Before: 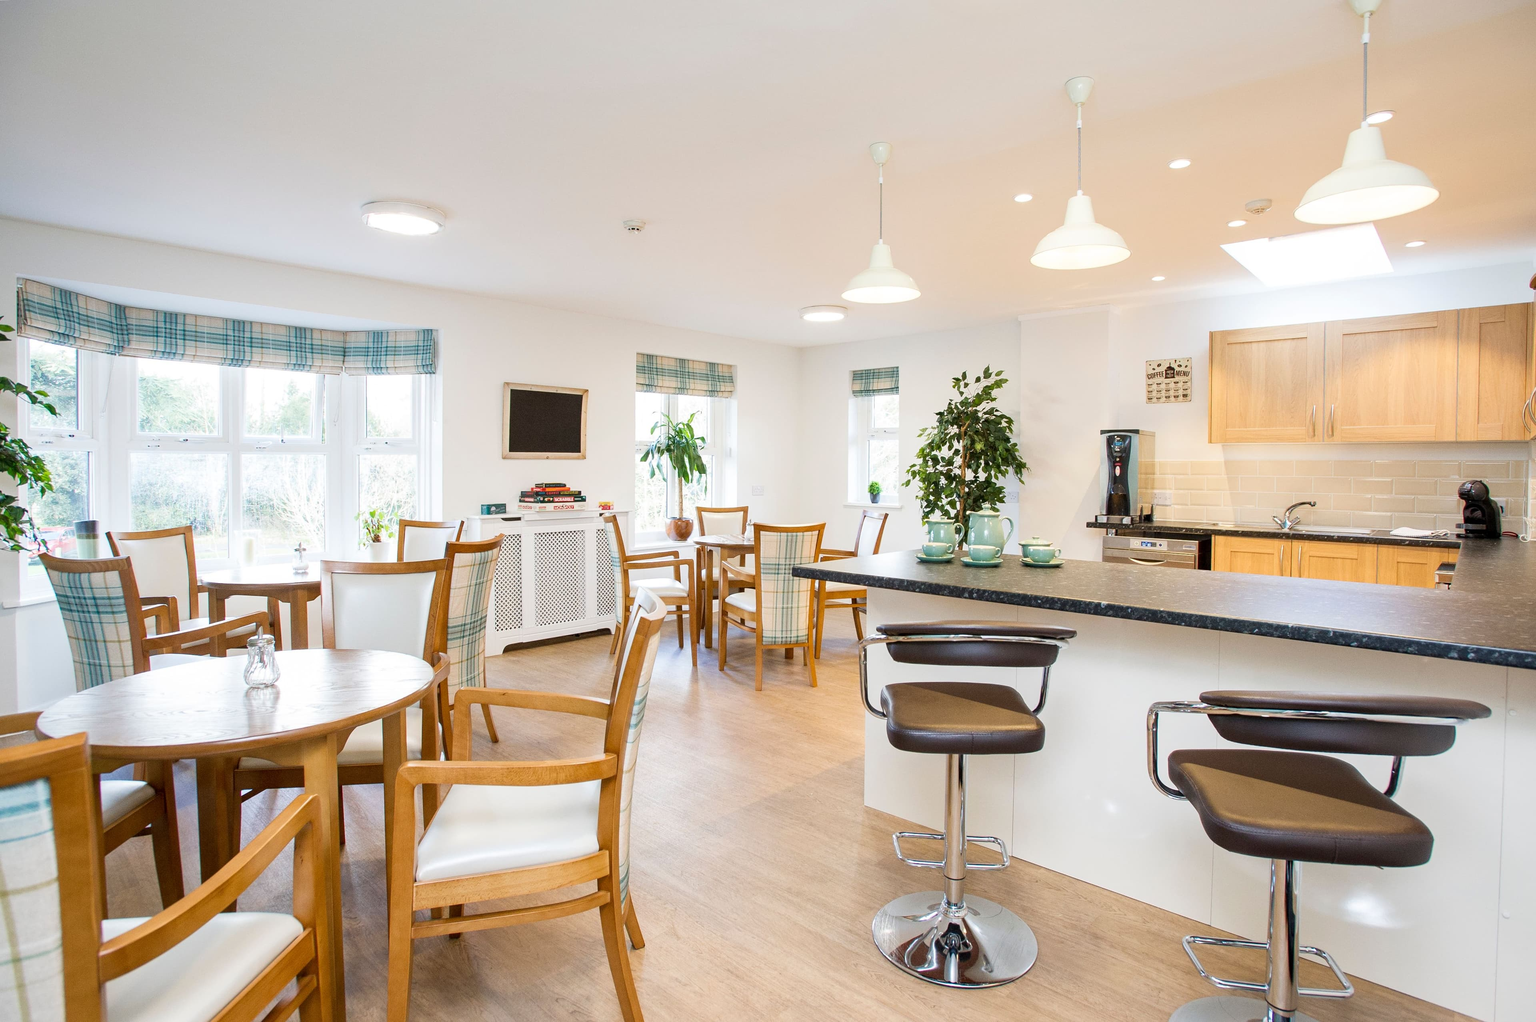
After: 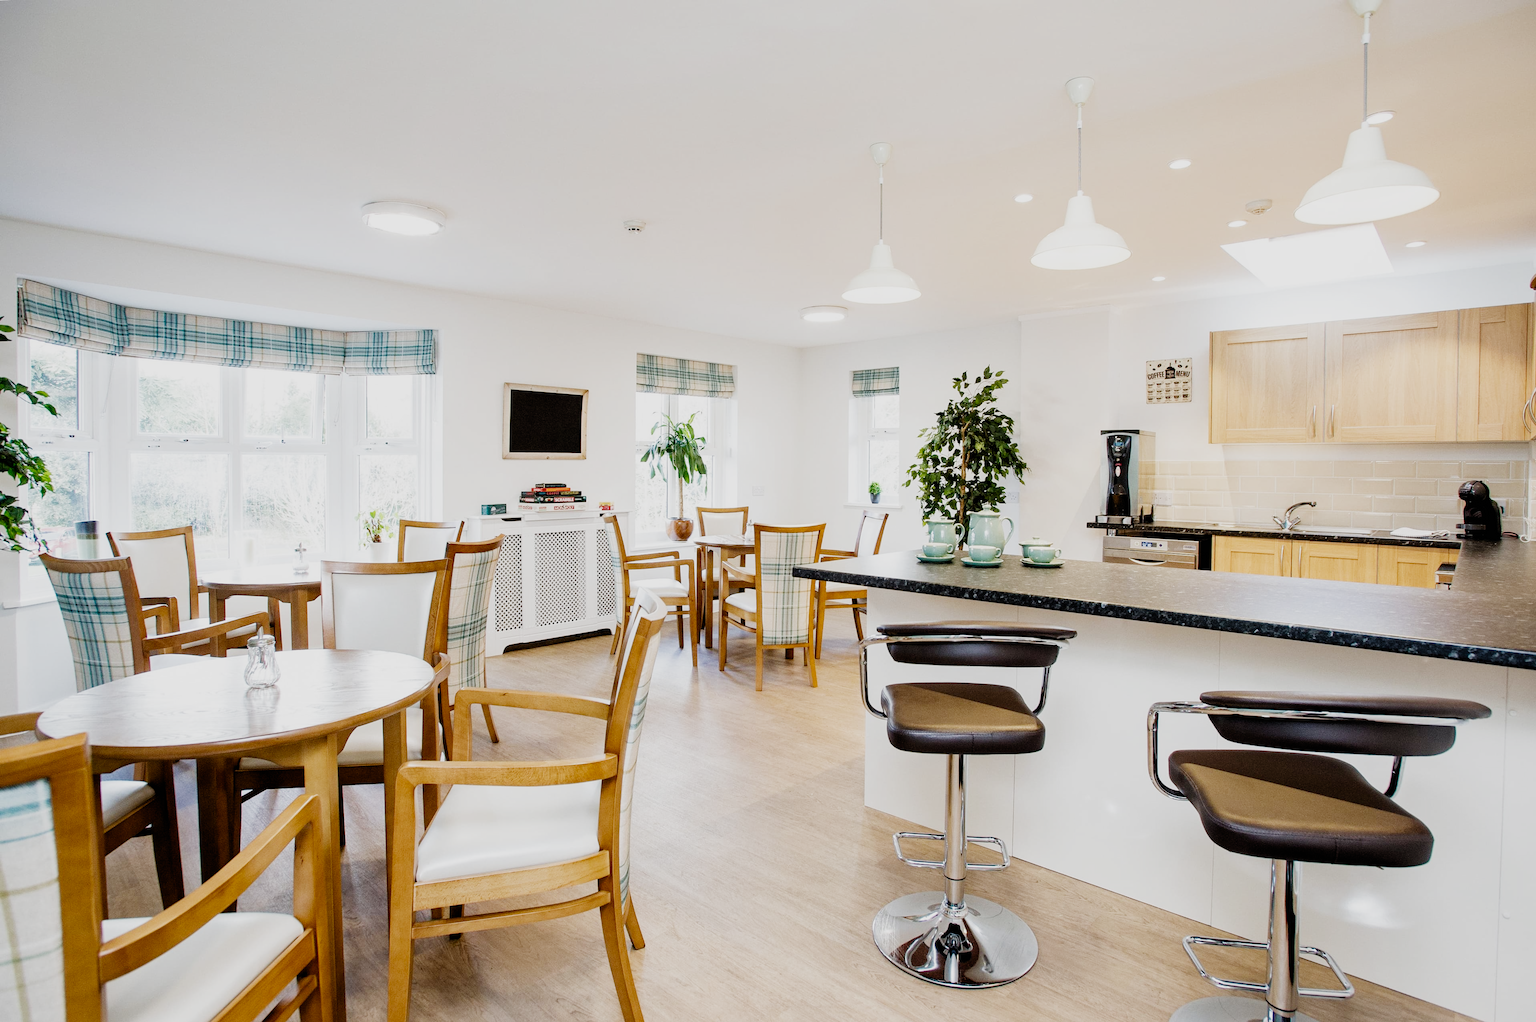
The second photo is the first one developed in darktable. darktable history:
filmic rgb: black relative exposure -5.06 EV, white relative exposure 3.99 EV, hardness 2.9, contrast 1.298, highlights saturation mix -11.41%, preserve chrominance no, color science v5 (2021)
